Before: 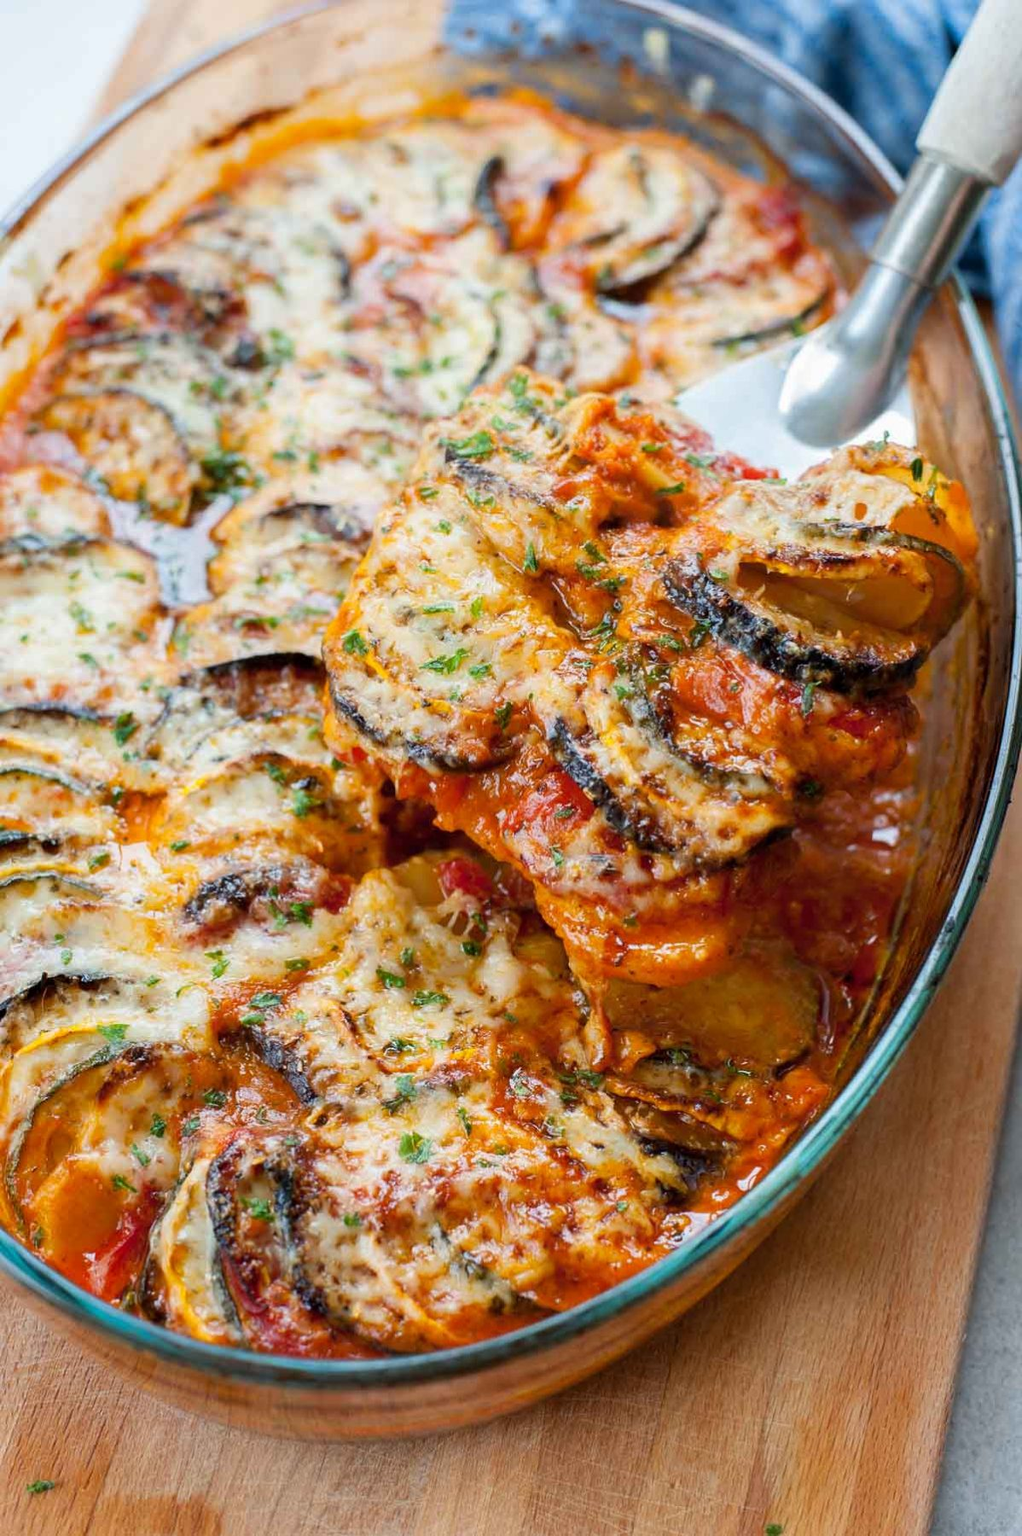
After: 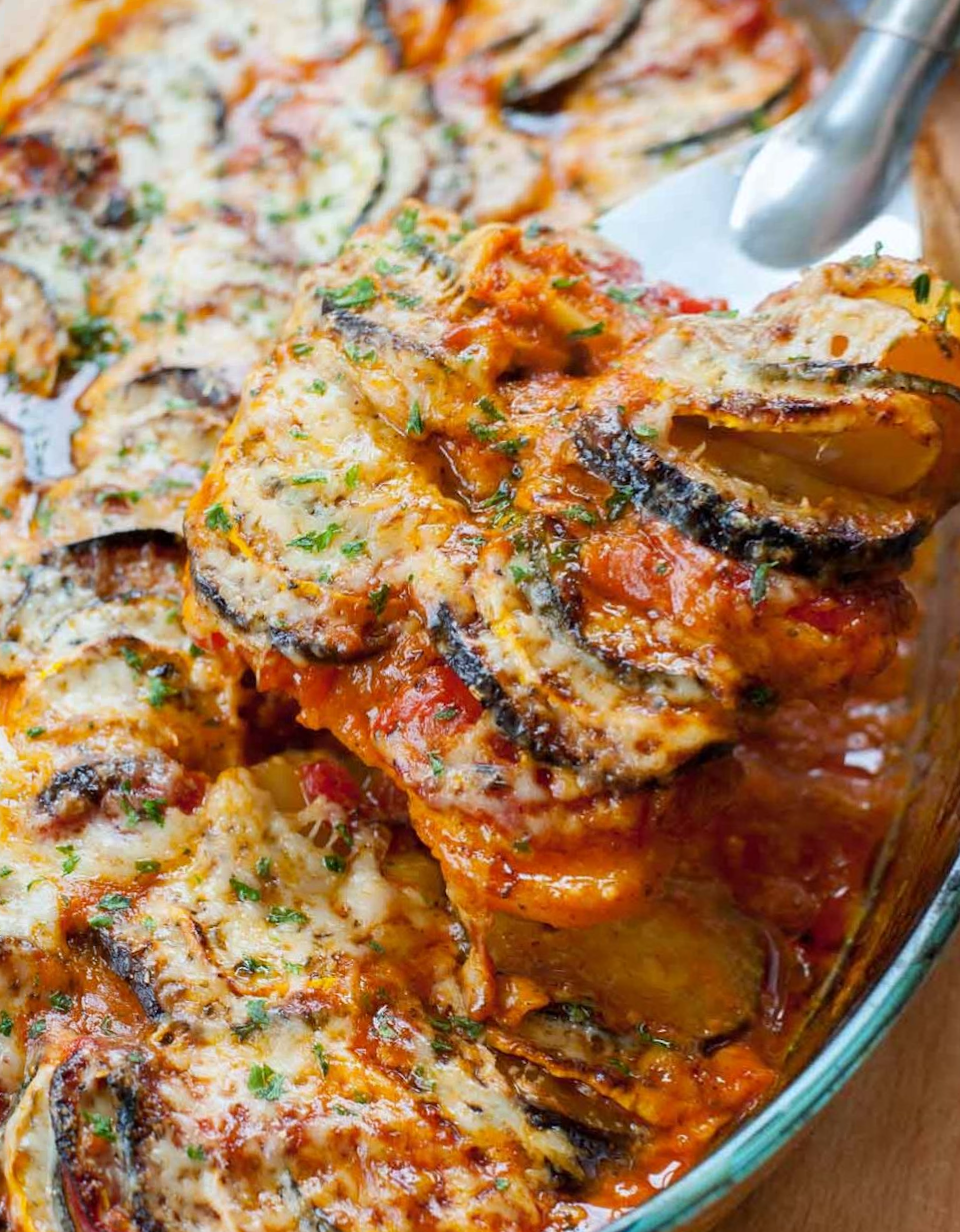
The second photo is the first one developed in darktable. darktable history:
white balance: red 0.982, blue 1.018
rotate and perspective: rotation 1.69°, lens shift (vertical) -0.023, lens shift (horizontal) -0.291, crop left 0.025, crop right 0.988, crop top 0.092, crop bottom 0.842
crop and rotate: left 10.071%, top 10.071%, right 10.02%, bottom 10.02%
